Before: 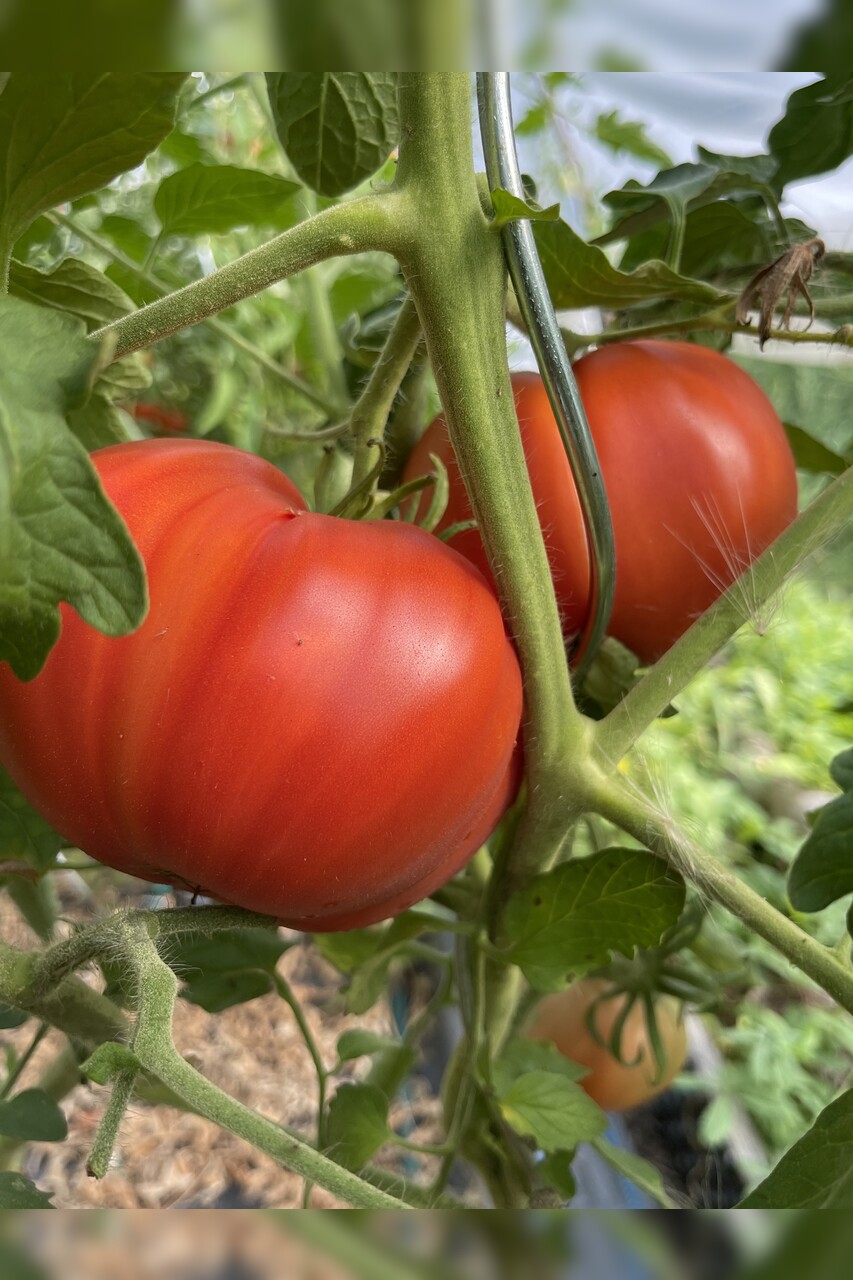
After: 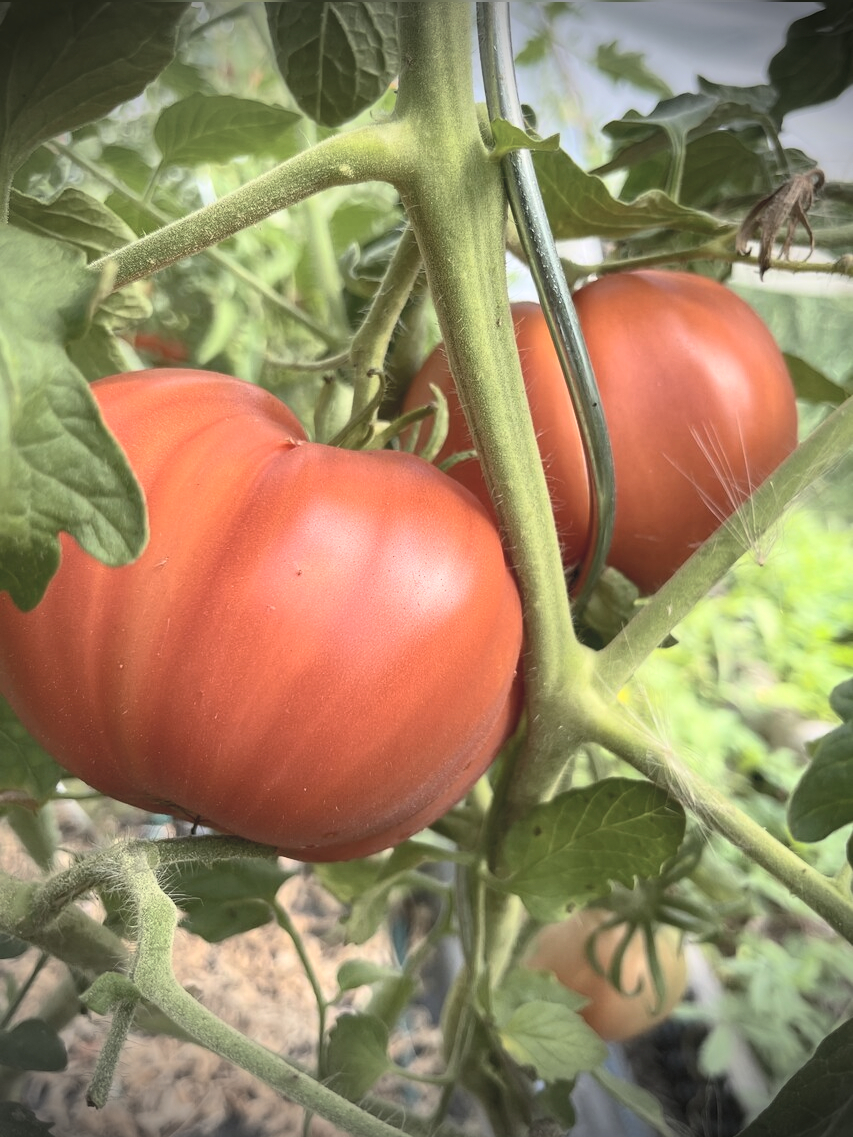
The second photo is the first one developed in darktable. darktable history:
vignetting: fall-off start 89.42%, fall-off radius 44.15%, brightness -0.804, width/height ratio 1.163
crop and rotate: top 5.525%, bottom 5.635%
shadows and highlights: shadows 39.51, highlights -59.98
tone equalizer: edges refinement/feathering 500, mask exposure compensation -1.57 EV, preserve details no
contrast brightness saturation: contrast 0.438, brightness 0.554, saturation -0.189
